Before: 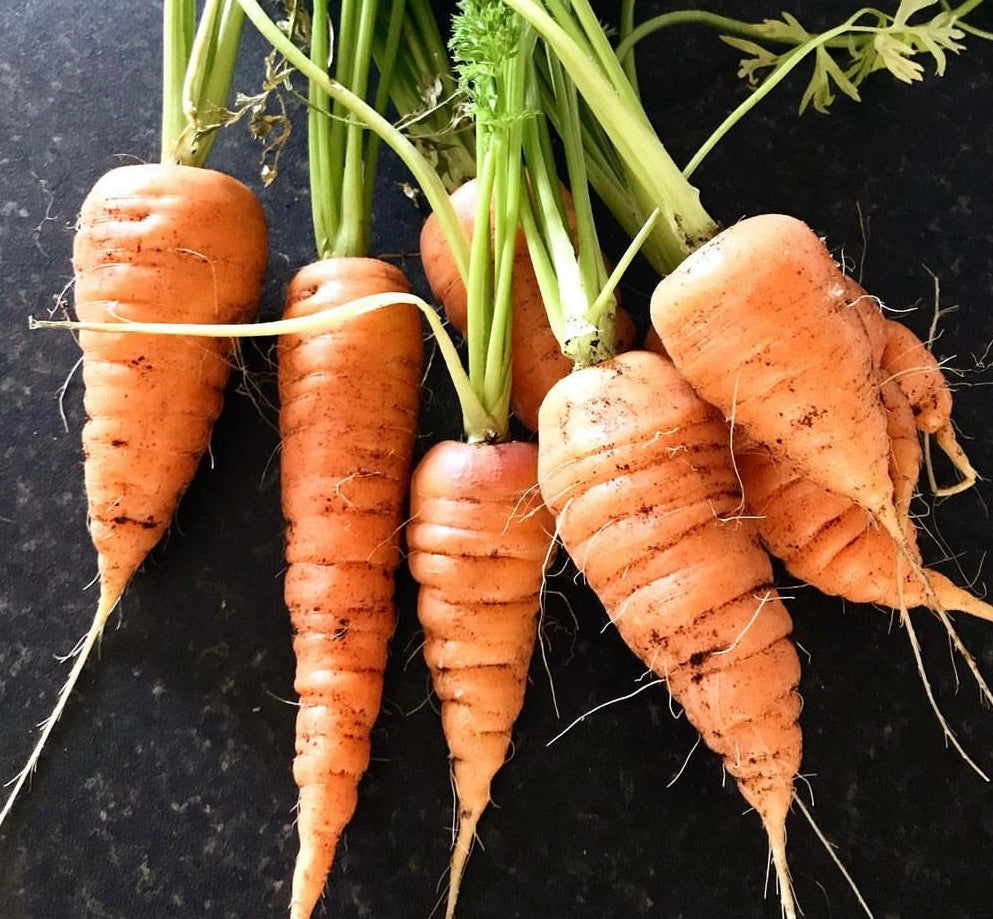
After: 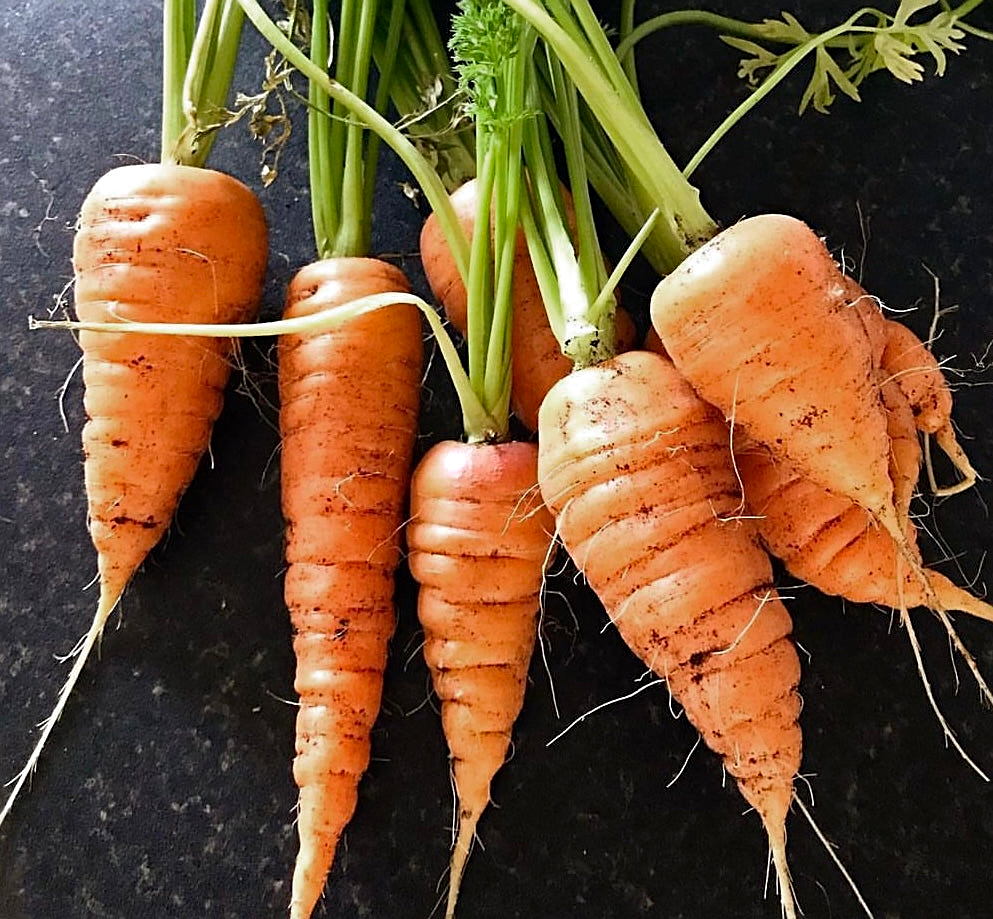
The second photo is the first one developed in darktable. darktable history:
haze removal: compatibility mode true, adaptive false
color zones: curves: ch0 [(0.203, 0.433) (0.607, 0.517) (0.697, 0.696) (0.705, 0.897)]
sharpen: on, module defaults
